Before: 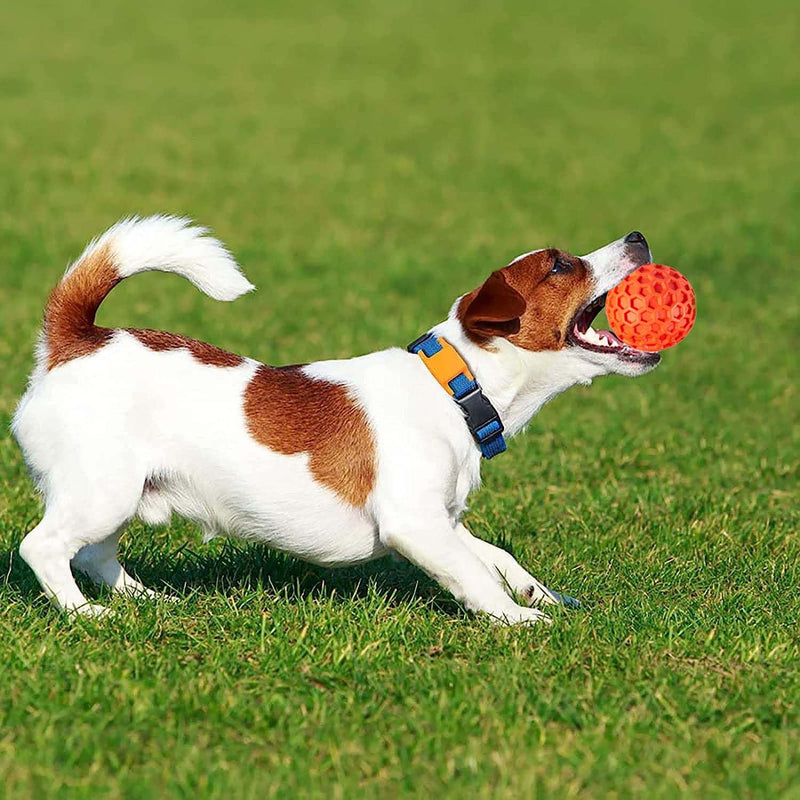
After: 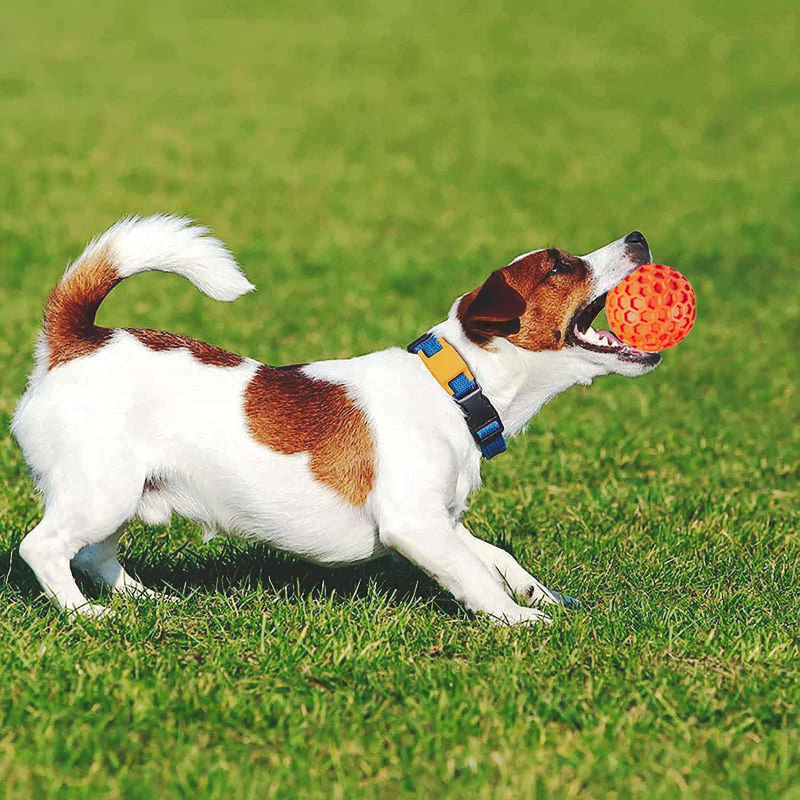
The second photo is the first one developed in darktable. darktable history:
contrast brightness saturation: saturation -0.172
tone curve: curves: ch0 [(0, 0) (0.003, 0.15) (0.011, 0.151) (0.025, 0.15) (0.044, 0.15) (0.069, 0.151) (0.1, 0.153) (0.136, 0.16) (0.177, 0.183) (0.224, 0.21) (0.277, 0.253) (0.335, 0.309) (0.399, 0.389) (0.468, 0.479) (0.543, 0.58) (0.623, 0.677) (0.709, 0.747) (0.801, 0.808) (0.898, 0.87) (1, 1)], preserve colors none
exposure: black level correction 0.001, compensate highlight preservation false
